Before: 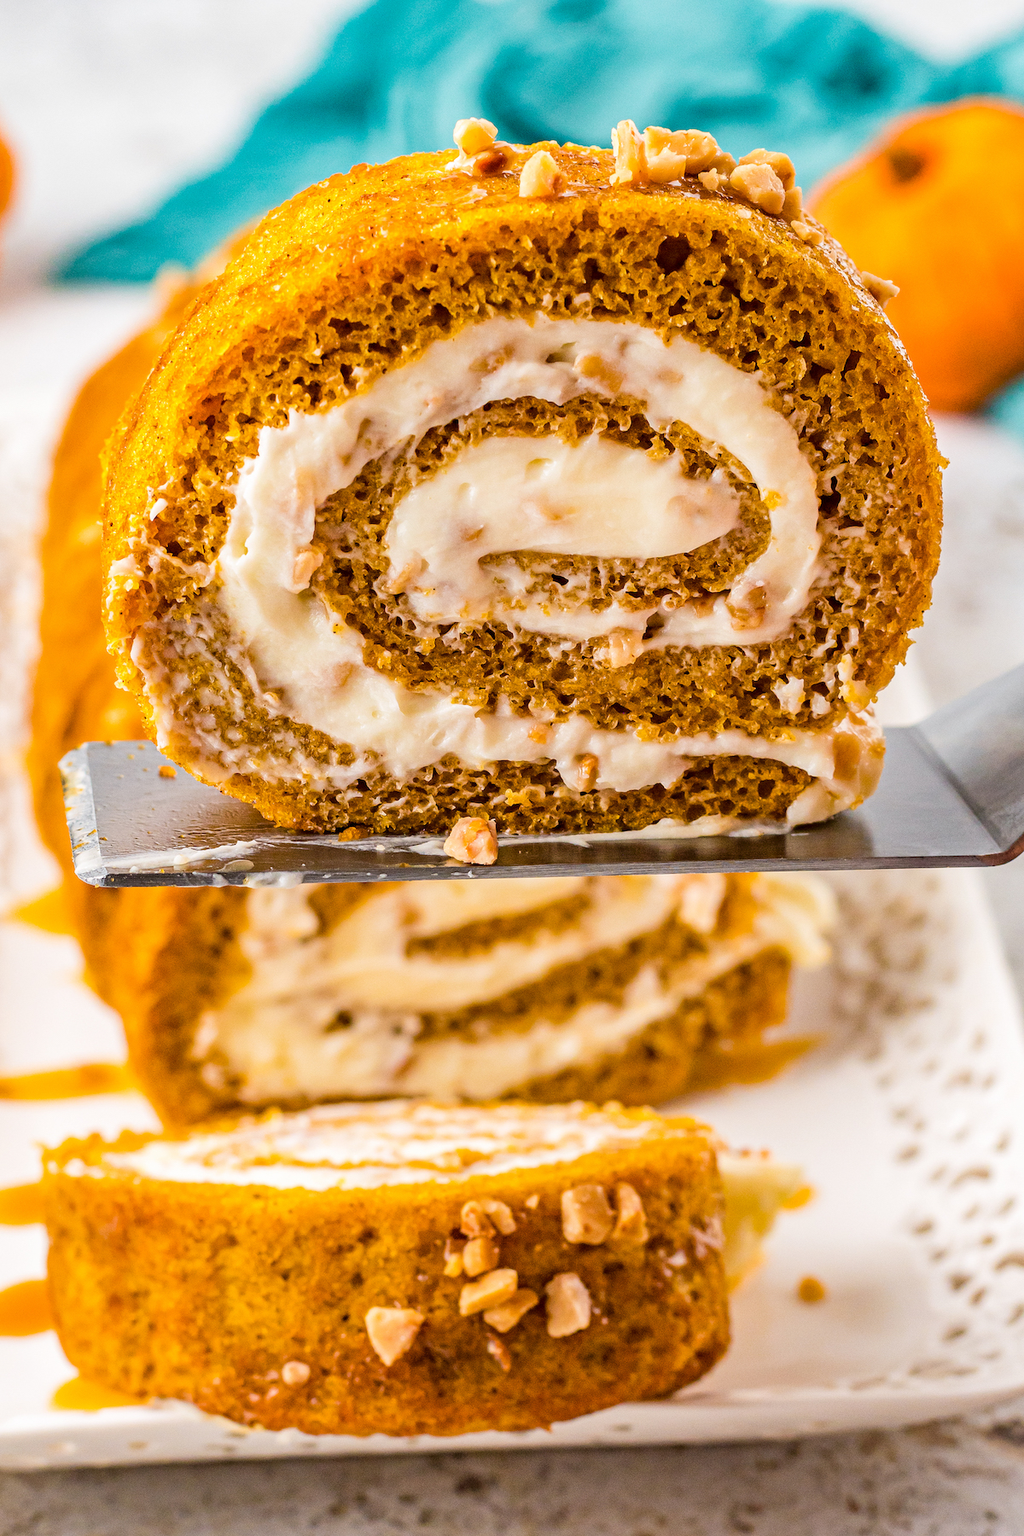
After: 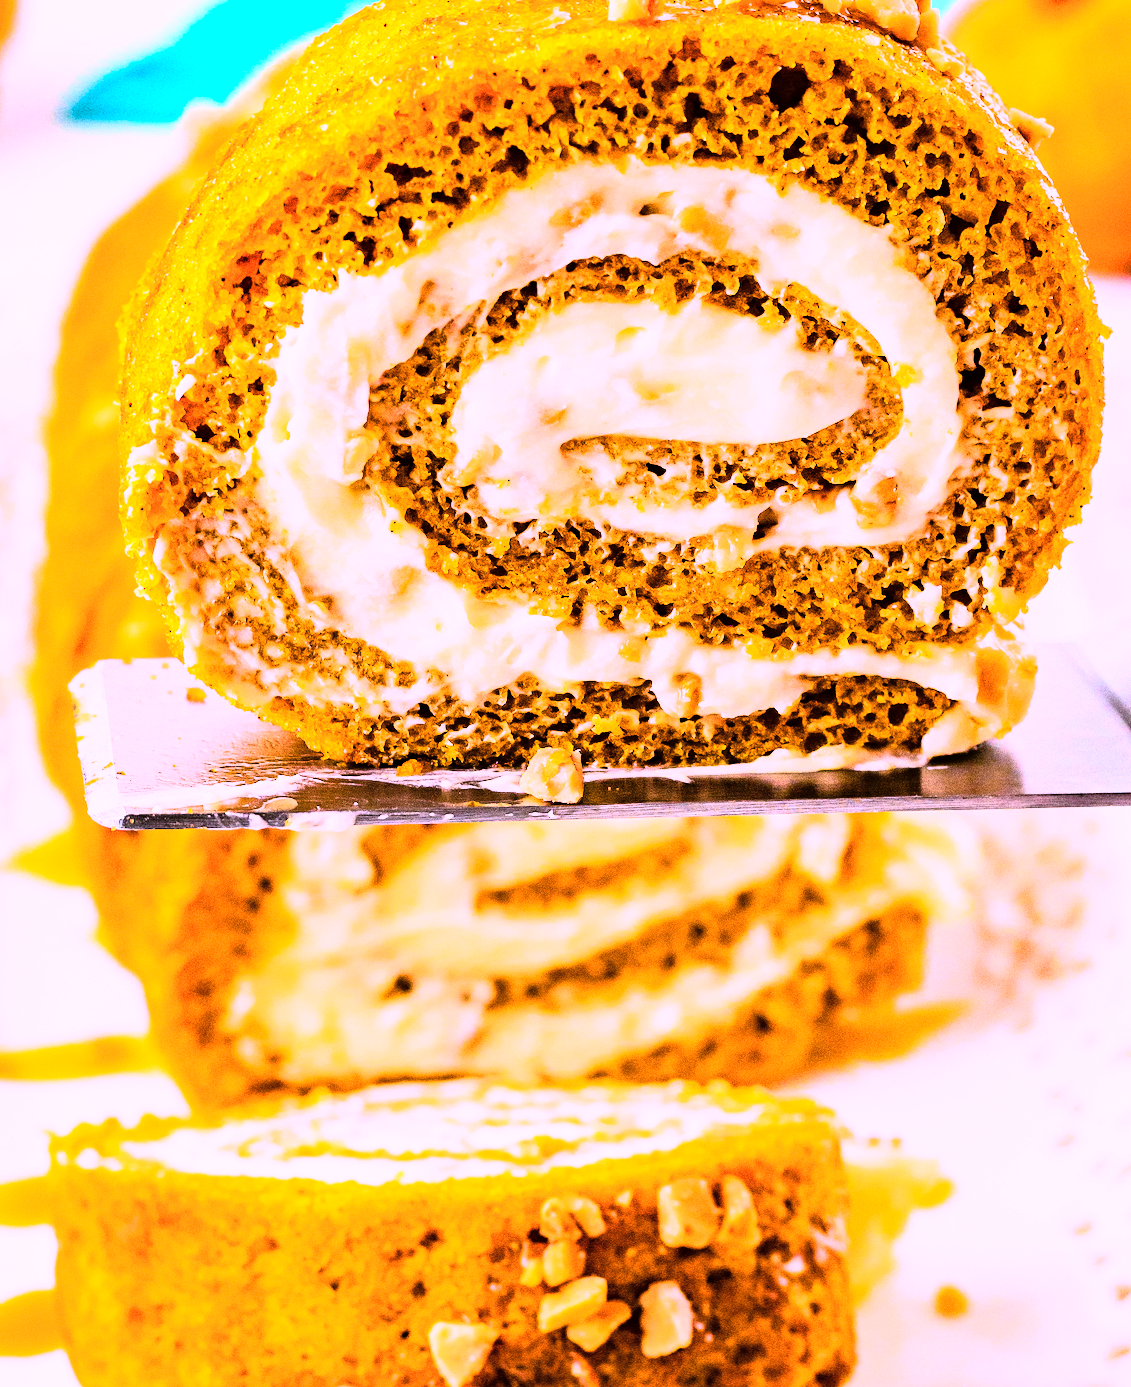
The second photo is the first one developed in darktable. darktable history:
color correction: highlights a* 15.03, highlights b* -25.07
grain: coarseness 0.09 ISO
crop and rotate: angle 0.03°, top 11.643%, right 5.651%, bottom 11.189%
rgb curve: curves: ch0 [(0, 0) (0.21, 0.15) (0.24, 0.21) (0.5, 0.75) (0.75, 0.96) (0.89, 0.99) (1, 1)]; ch1 [(0, 0.02) (0.21, 0.13) (0.25, 0.2) (0.5, 0.67) (0.75, 0.9) (0.89, 0.97) (1, 1)]; ch2 [(0, 0.02) (0.21, 0.13) (0.25, 0.2) (0.5, 0.67) (0.75, 0.9) (0.89, 0.97) (1, 1)], compensate middle gray true
color balance rgb: perceptual saturation grading › global saturation 30%, global vibrance 20%
